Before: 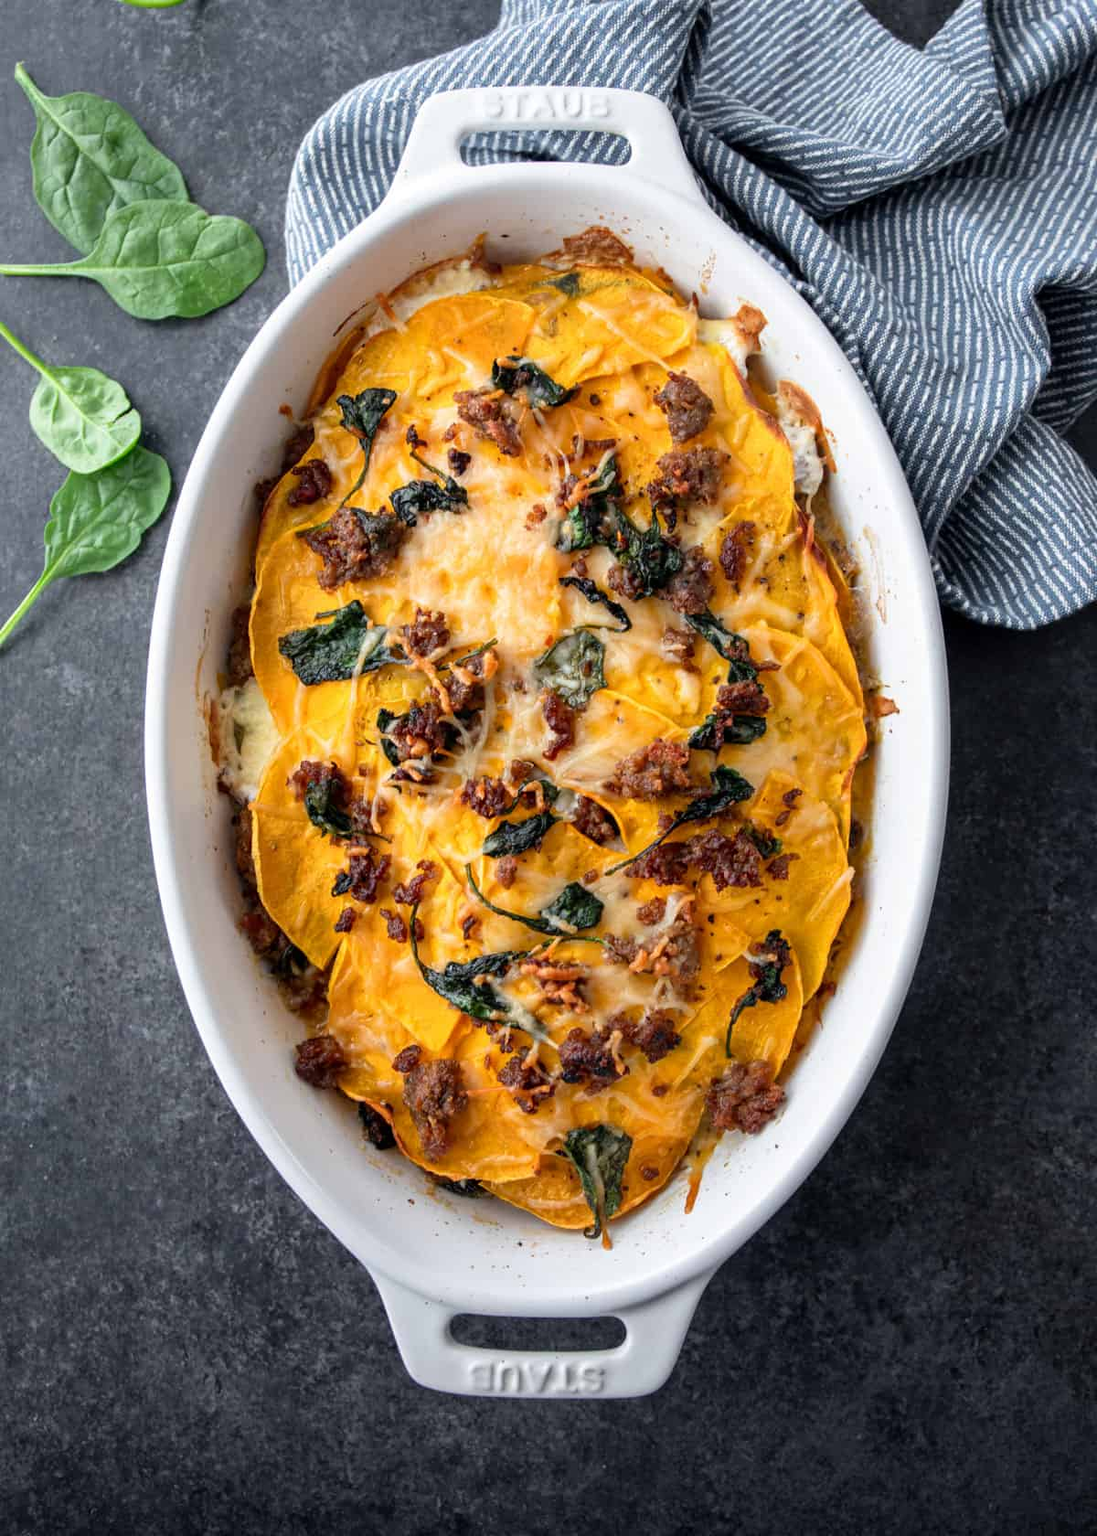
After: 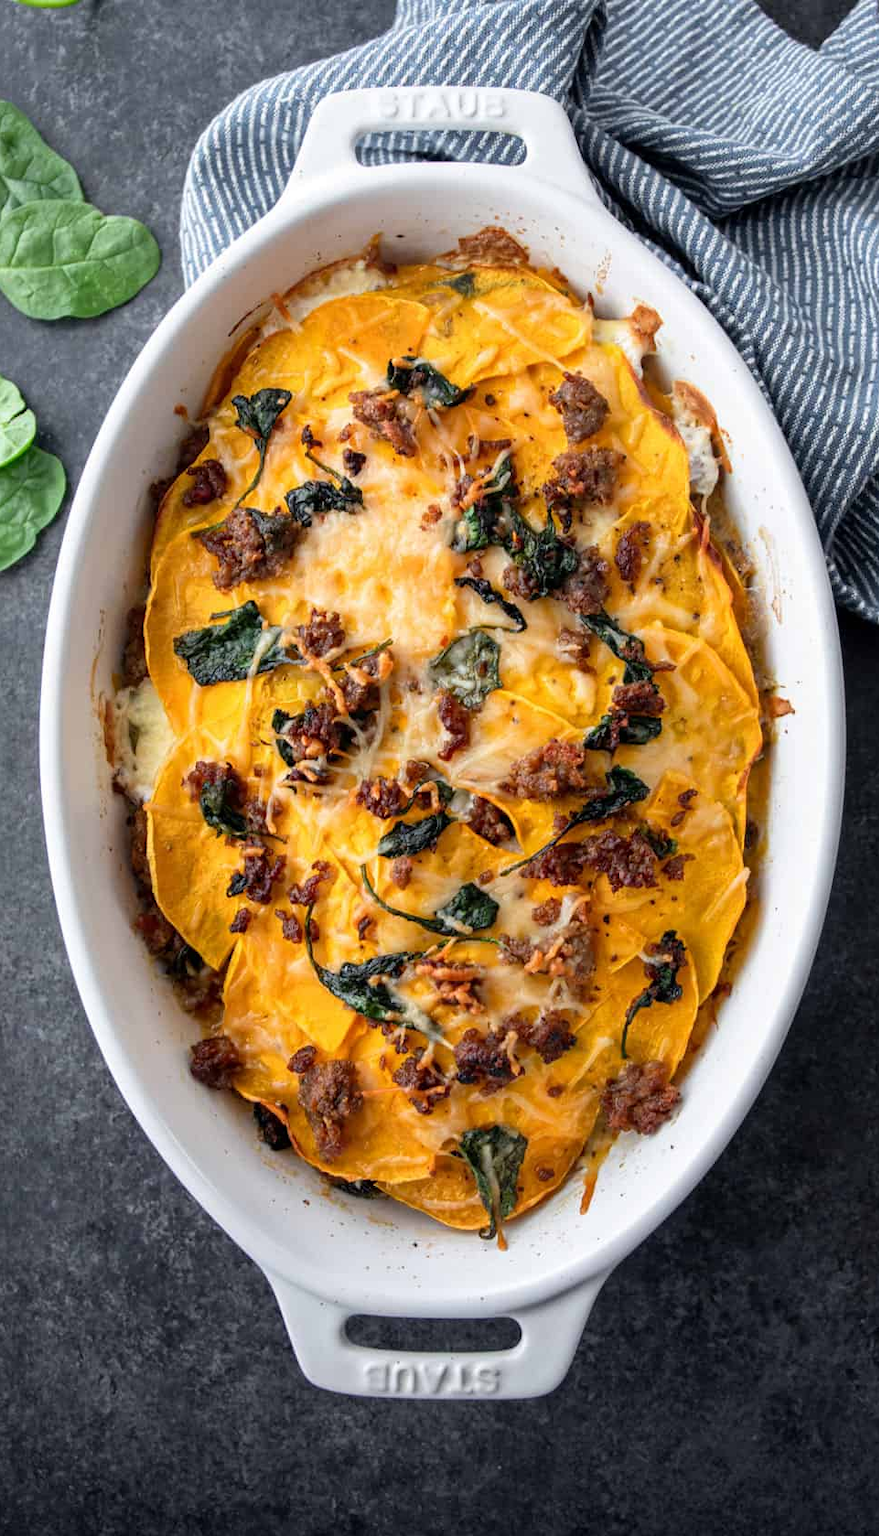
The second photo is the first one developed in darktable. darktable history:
crop and rotate: left 9.609%, right 10.278%
